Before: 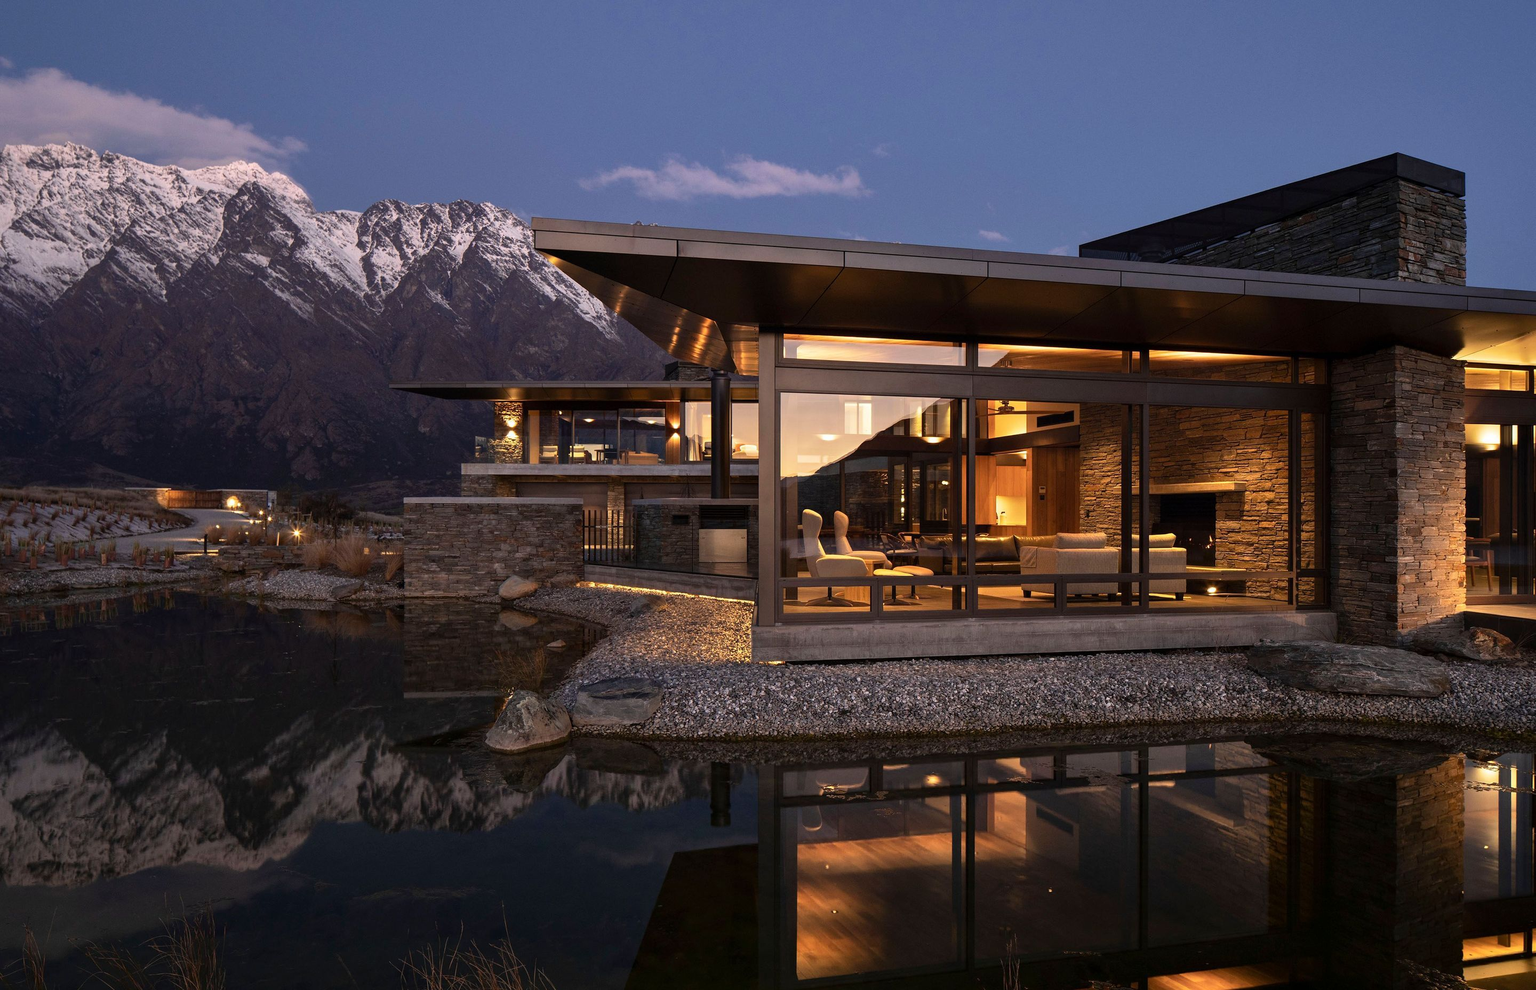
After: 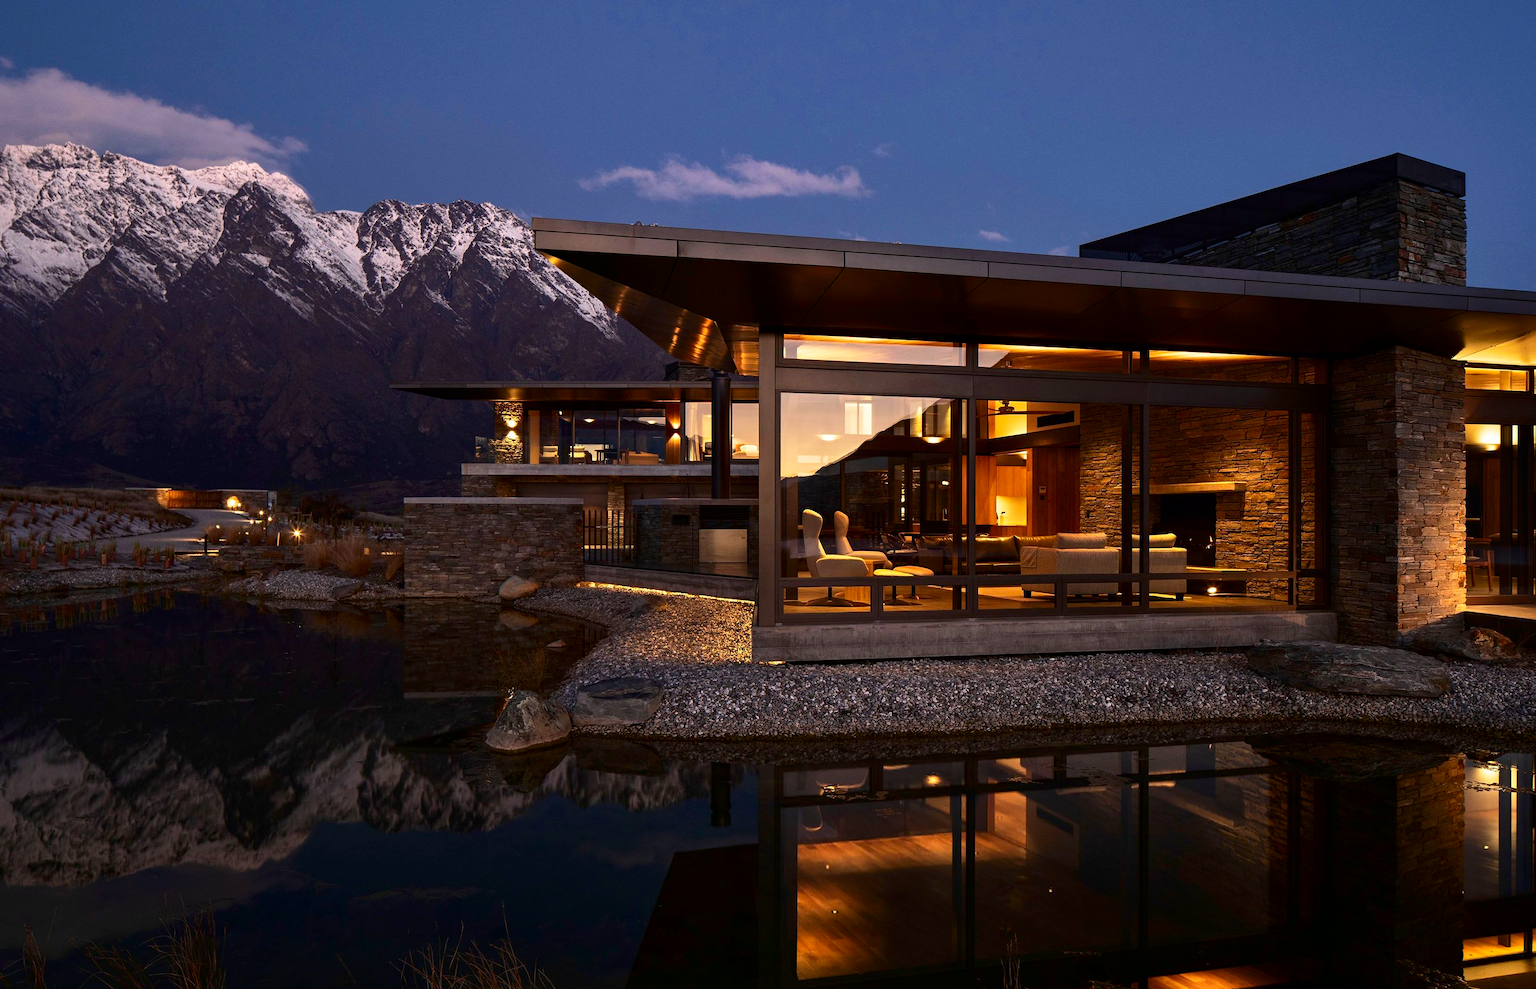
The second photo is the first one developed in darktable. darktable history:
tone curve: curves: ch0 [(0, 0) (0.003, 0.003) (0.011, 0.011) (0.025, 0.026) (0.044, 0.046) (0.069, 0.072) (0.1, 0.103) (0.136, 0.141) (0.177, 0.184) (0.224, 0.233) (0.277, 0.287) (0.335, 0.348) (0.399, 0.414) (0.468, 0.486) (0.543, 0.563) (0.623, 0.647) (0.709, 0.736) (0.801, 0.831) (0.898, 0.92) (1, 1)], preserve colors none
contrast brightness saturation: contrast 0.12, brightness -0.12, saturation 0.2
